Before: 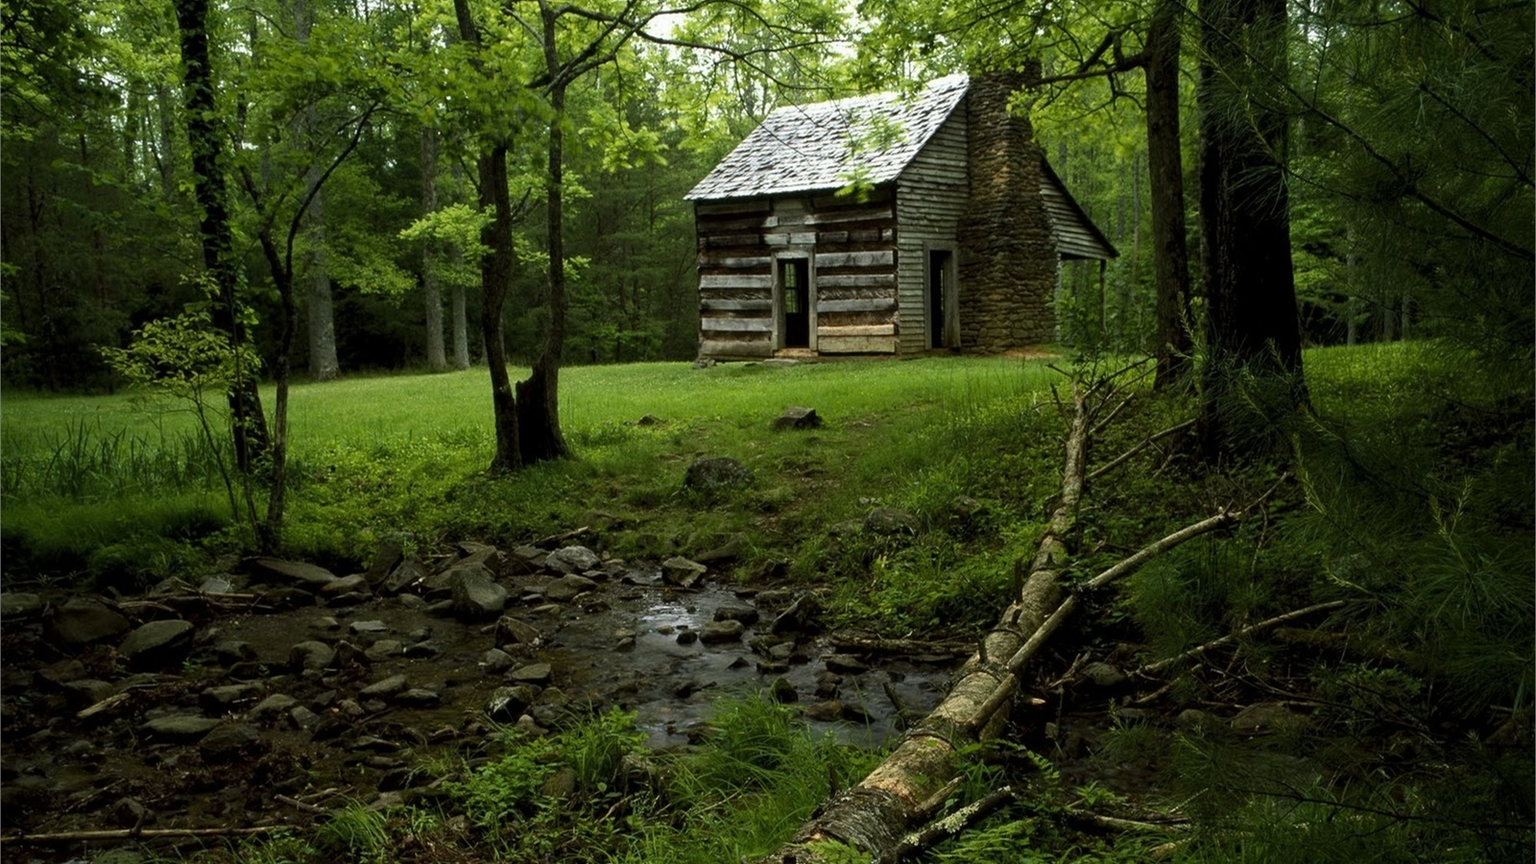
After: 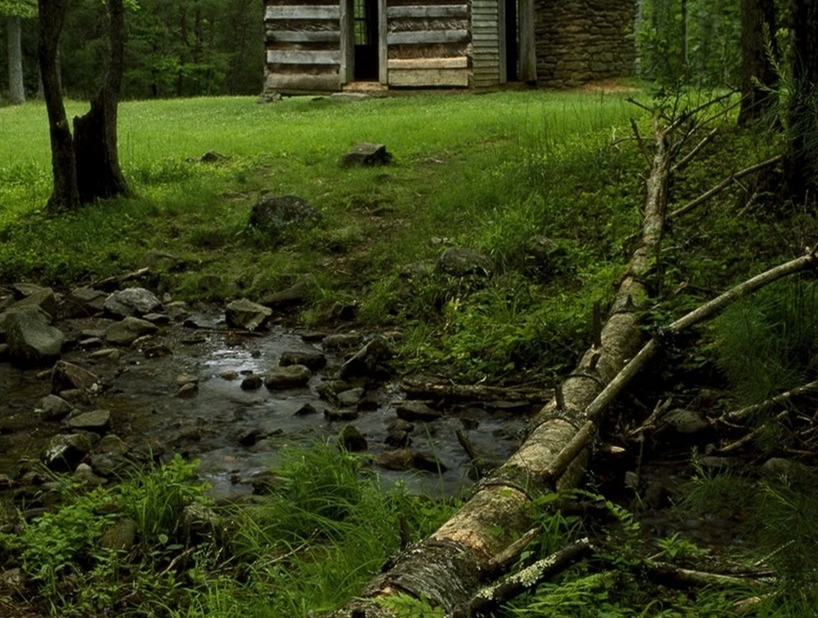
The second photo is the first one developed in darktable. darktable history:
crop and rotate: left 29.009%, top 31.238%, right 19.847%
